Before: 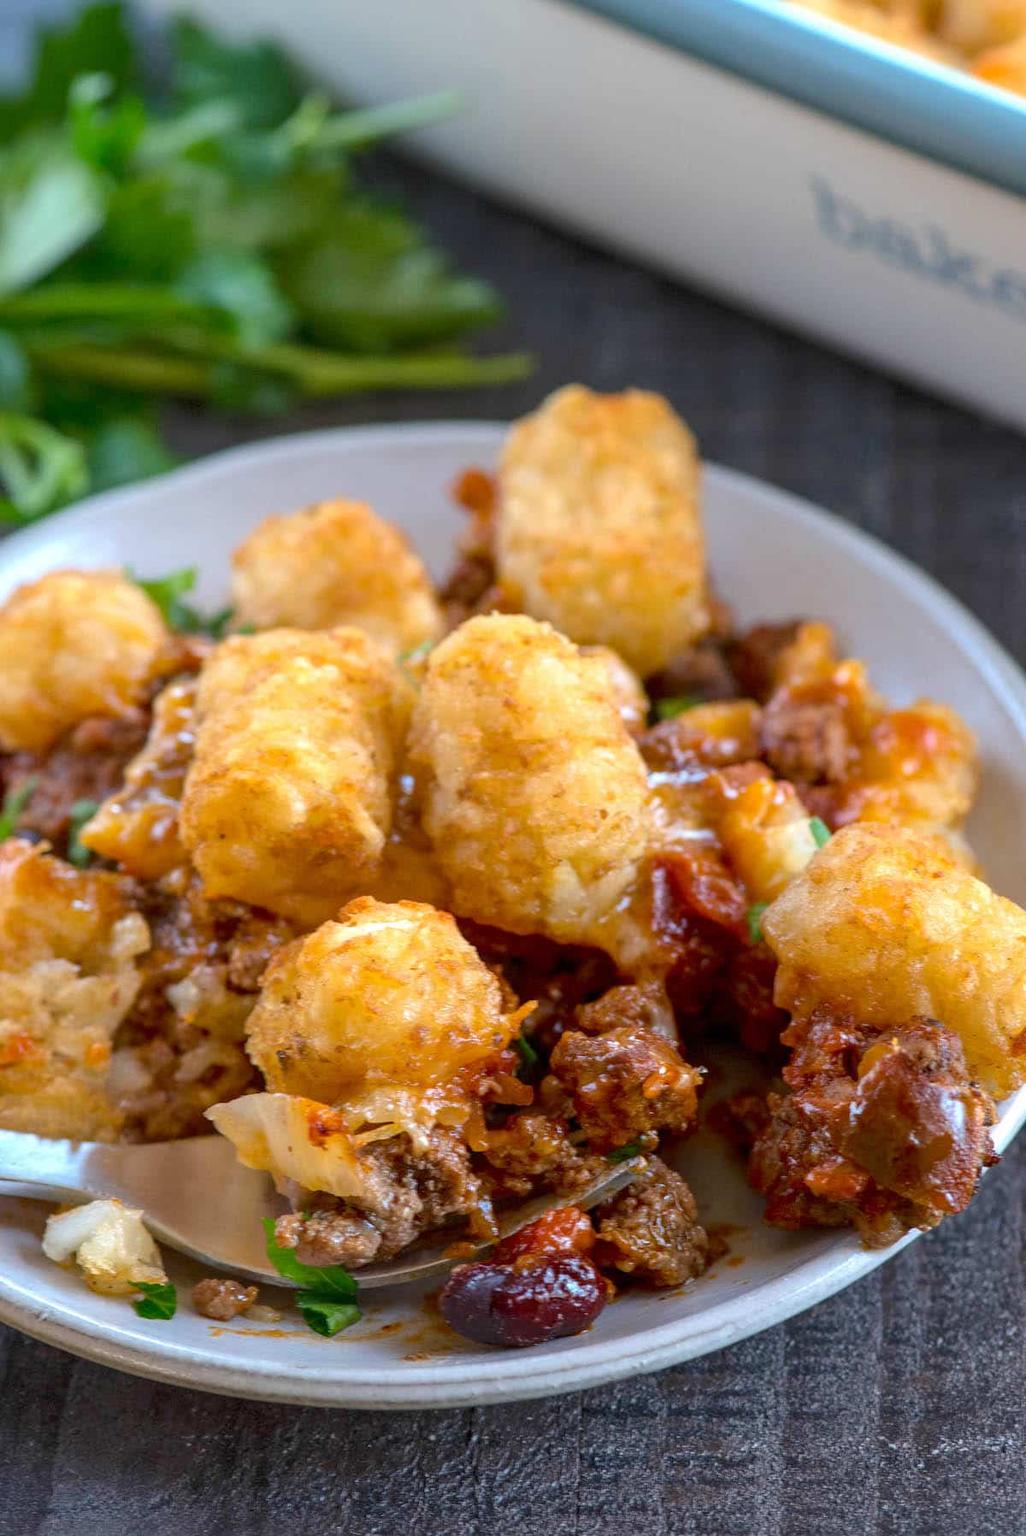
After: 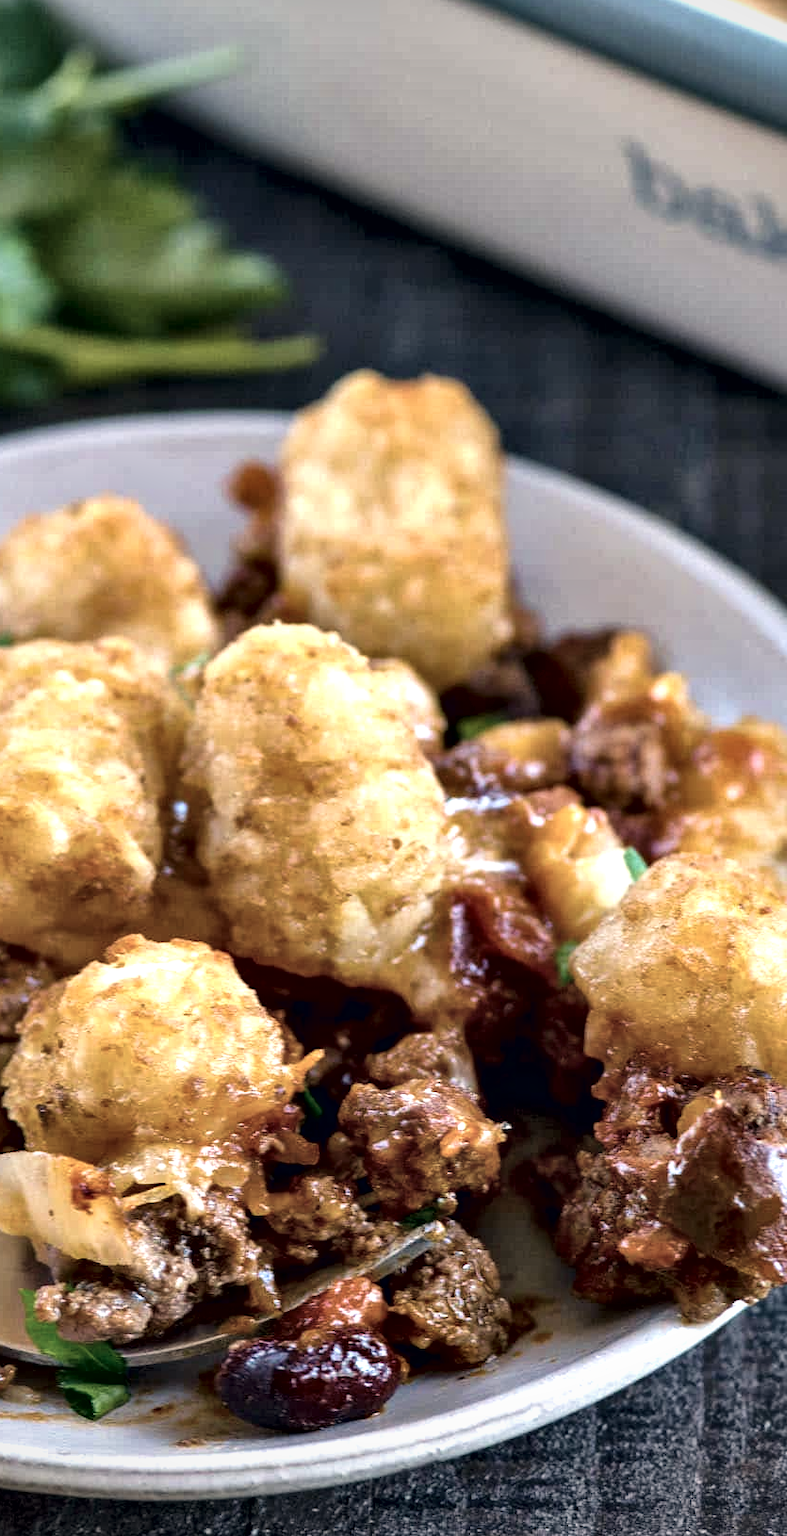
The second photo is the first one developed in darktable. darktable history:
color correction: highlights a* 2.8, highlights b* 5.03, shadows a* -2.33, shadows b* -4.86, saturation 0.82
velvia: on, module defaults
exposure: black level correction -0.003, exposure 0.047 EV, compensate highlight preservation false
crop and rotate: left 23.766%, top 3.175%, right 6.54%, bottom 6.072%
vignetting: fall-off radius 81.1%
local contrast: mode bilateral grid, contrast 21, coarseness 50, detail 150%, midtone range 0.2
contrast brightness saturation: contrast 0.058, brightness -0.015, saturation -0.233
contrast equalizer: y [[0.6 ×6], [0.55 ×6], [0 ×6], [0 ×6], [0 ×6]]
